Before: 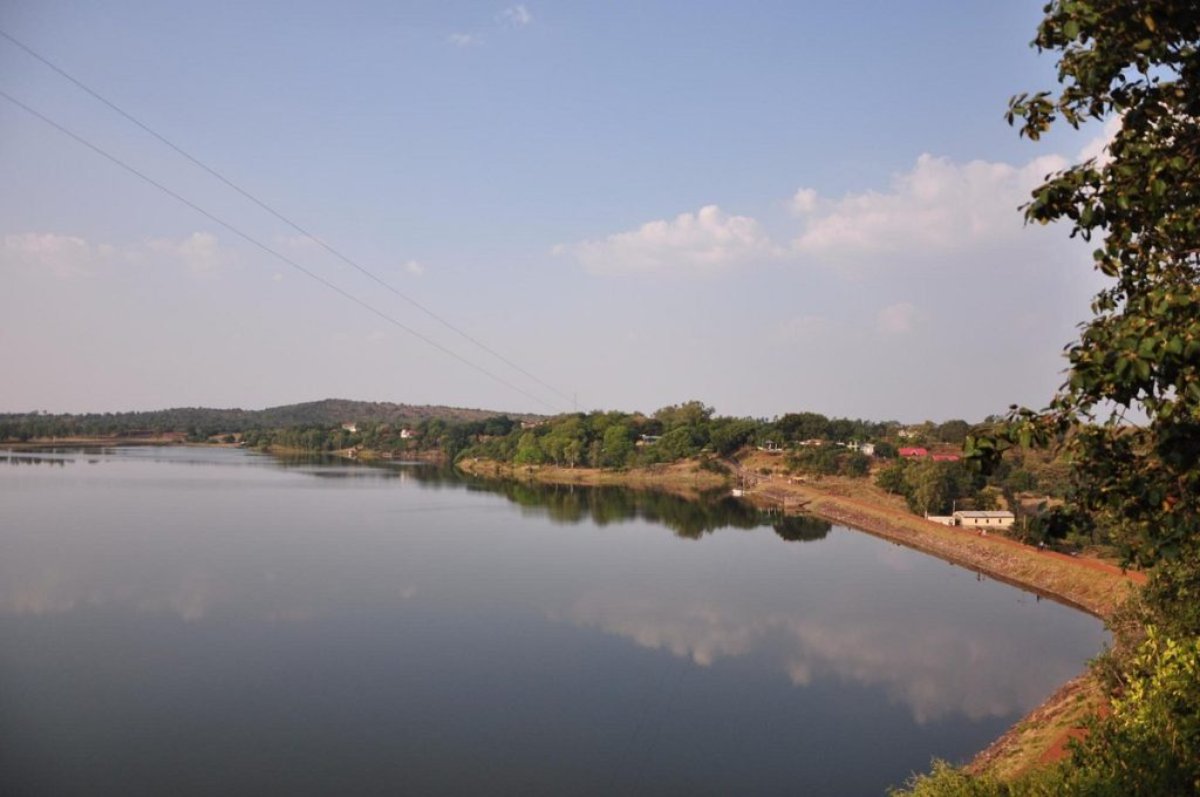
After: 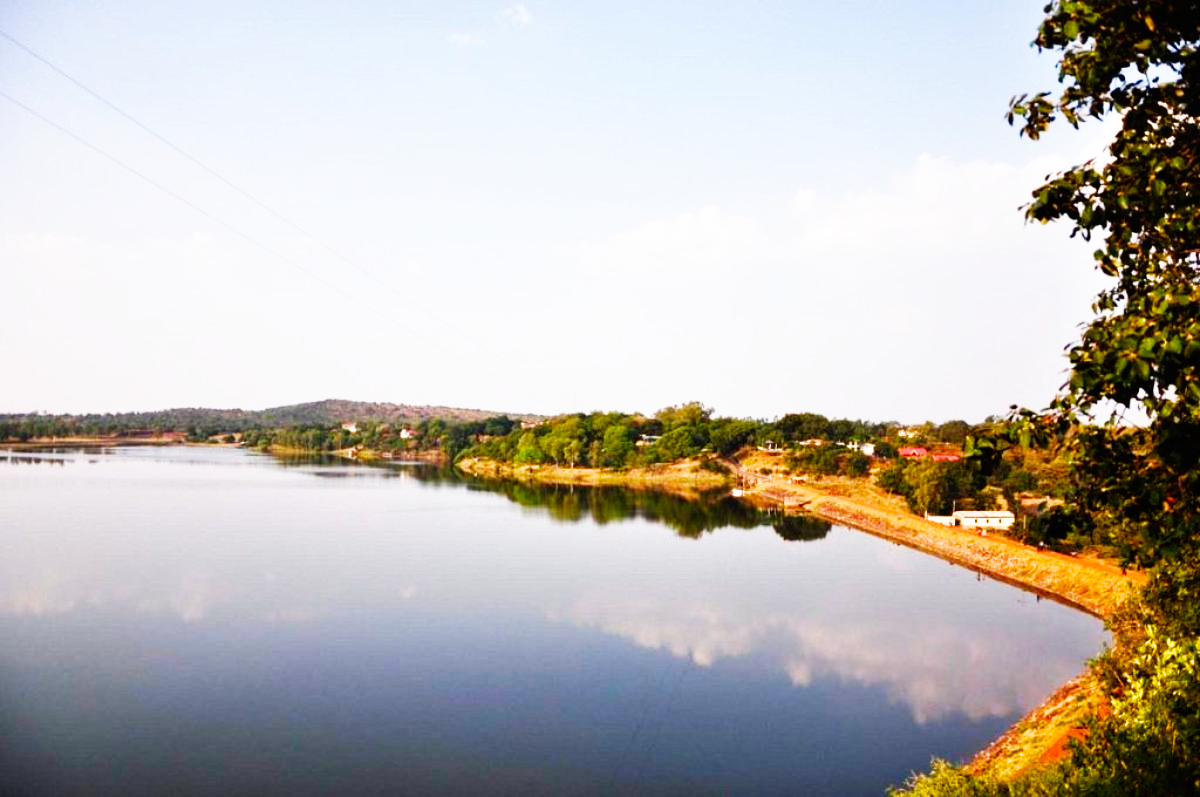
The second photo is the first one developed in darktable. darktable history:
color balance rgb: linear chroma grading › global chroma 14.515%, perceptual saturation grading › global saturation 20%, perceptual saturation grading › highlights -49.725%, perceptual saturation grading › shadows 25.549%, global vibrance 25.081%, contrast 20.337%
base curve: curves: ch0 [(0, 0) (0.007, 0.004) (0.027, 0.03) (0.046, 0.07) (0.207, 0.54) (0.442, 0.872) (0.673, 0.972) (1, 1)], preserve colors none
tone equalizer: edges refinement/feathering 500, mask exposure compensation -1.57 EV, preserve details no
